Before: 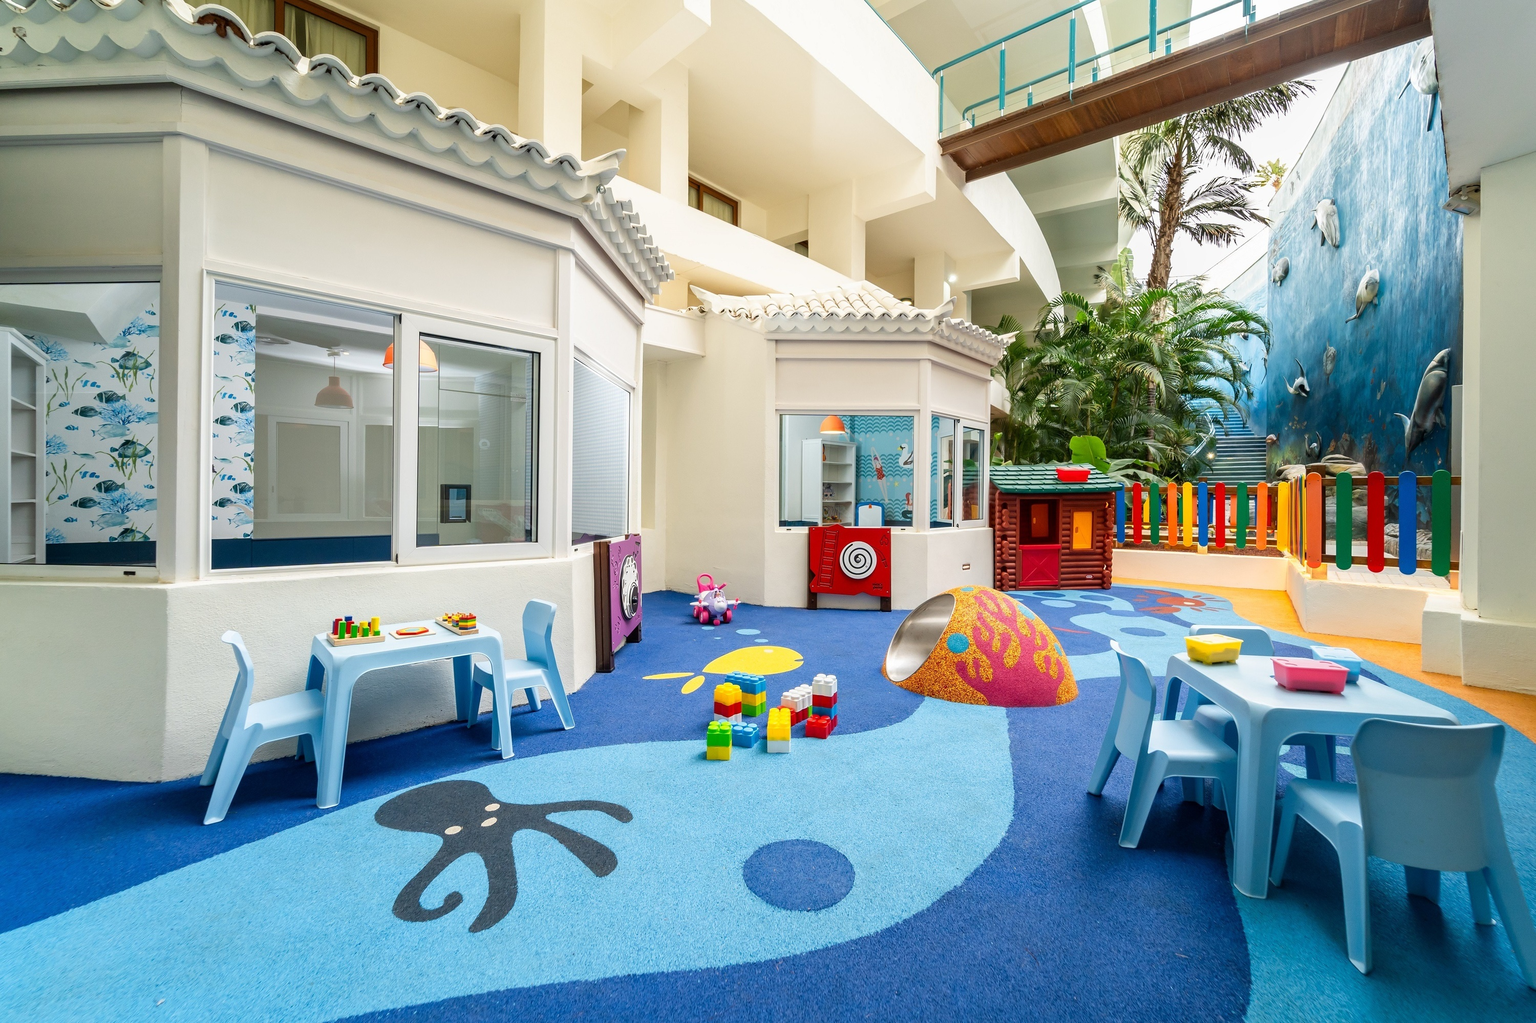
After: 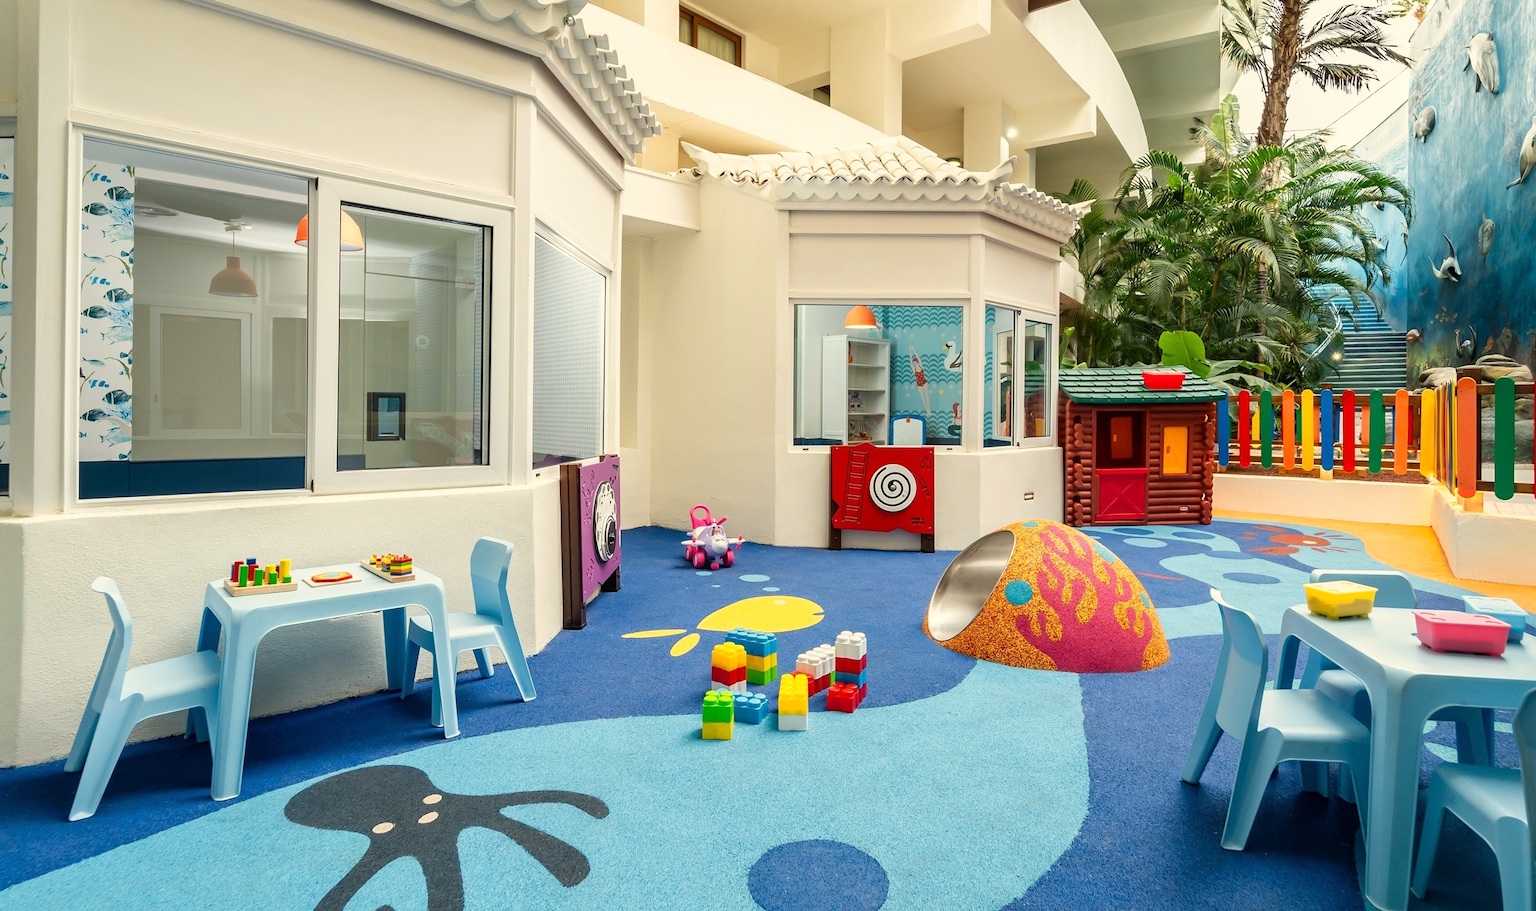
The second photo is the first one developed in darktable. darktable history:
white balance: red 1.029, blue 0.92
crop: left 9.712%, top 16.928%, right 10.845%, bottom 12.332%
